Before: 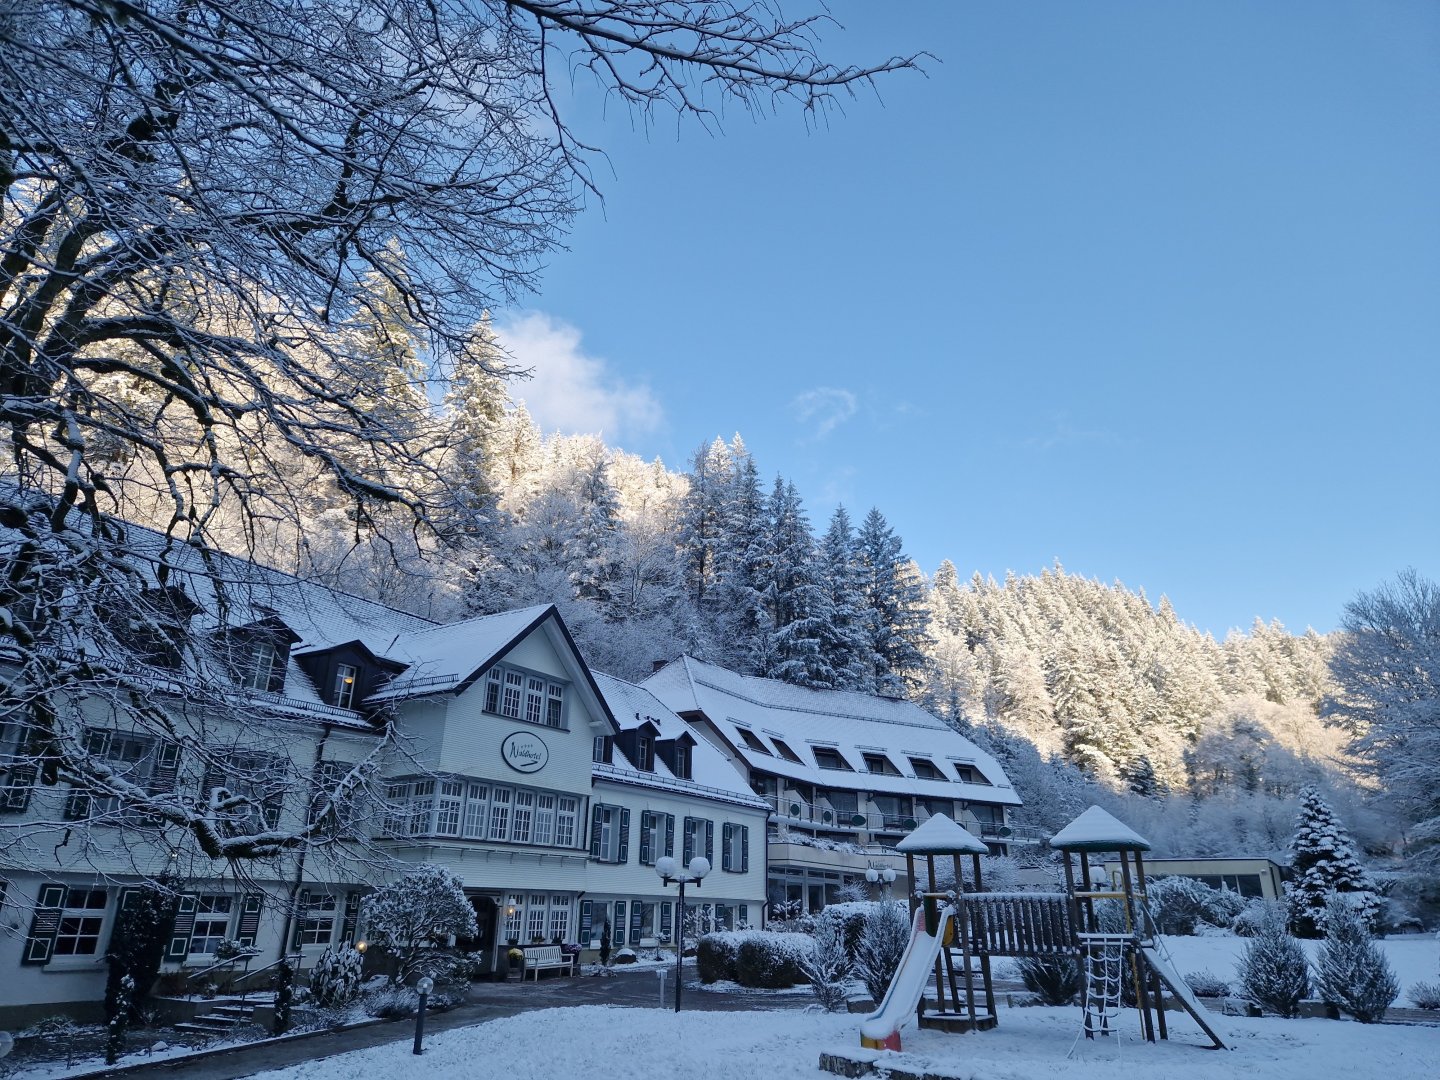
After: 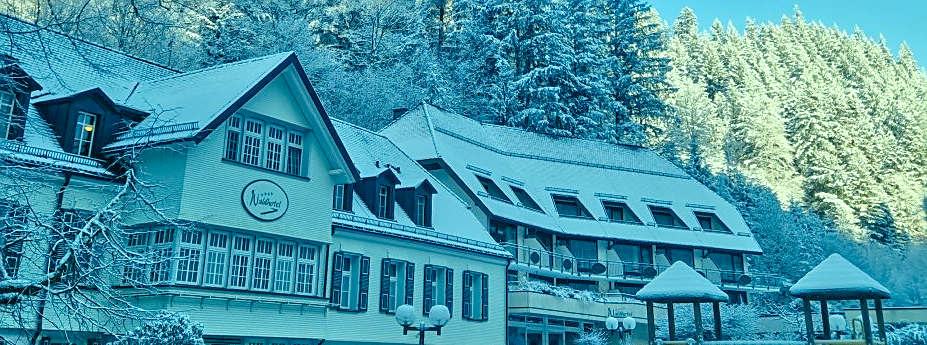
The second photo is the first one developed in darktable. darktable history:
tone equalizer: -7 EV 0.15 EV, -6 EV 0.6 EV, -5 EV 1.15 EV, -4 EV 1.33 EV, -3 EV 1.15 EV, -2 EV 0.6 EV, -1 EV 0.15 EV, mask exposure compensation -0.5 EV
crop: left 18.091%, top 51.13%, right 17.525%, bottom 16.85%
color correction: highlights a* -20.08, highlights b* 9.8, shadows a* -20.4, shadows b* -10.76
sharpen: on, module defaults
local contrast: on, module defaults
